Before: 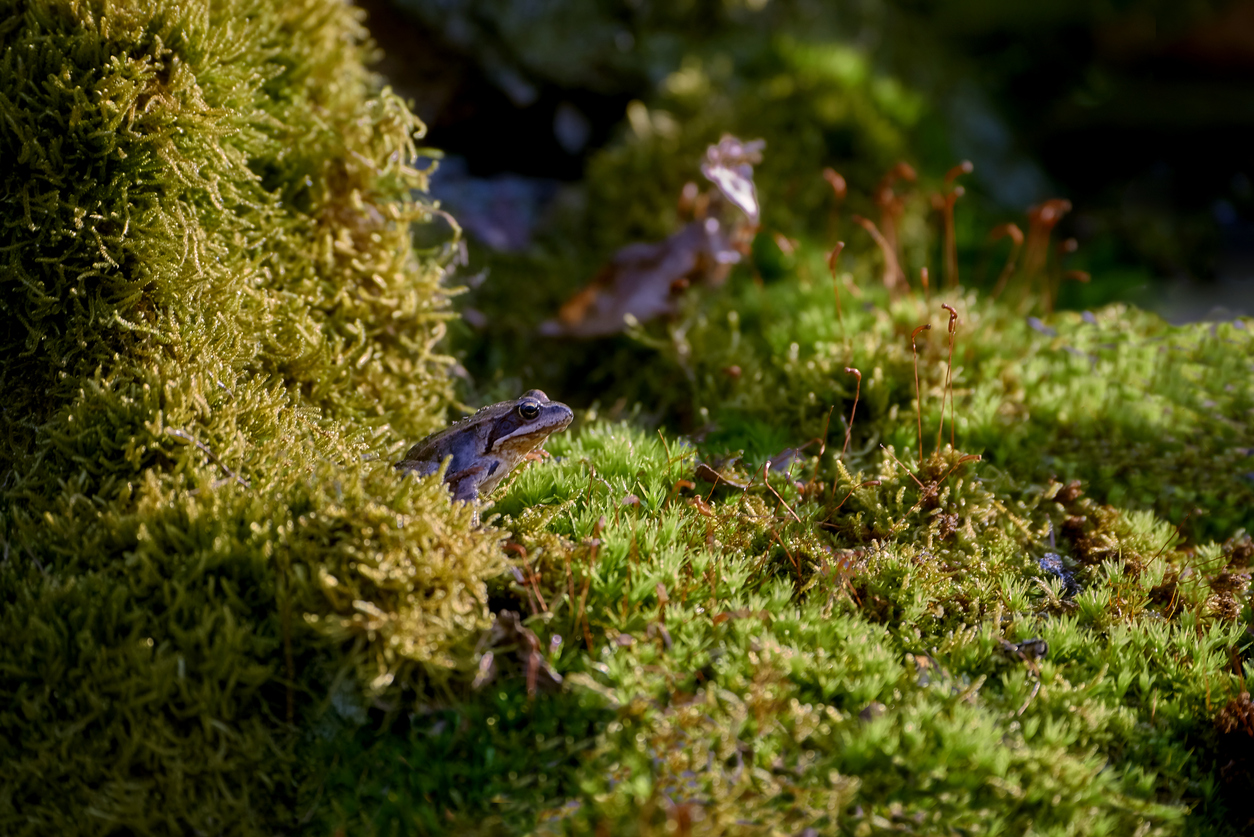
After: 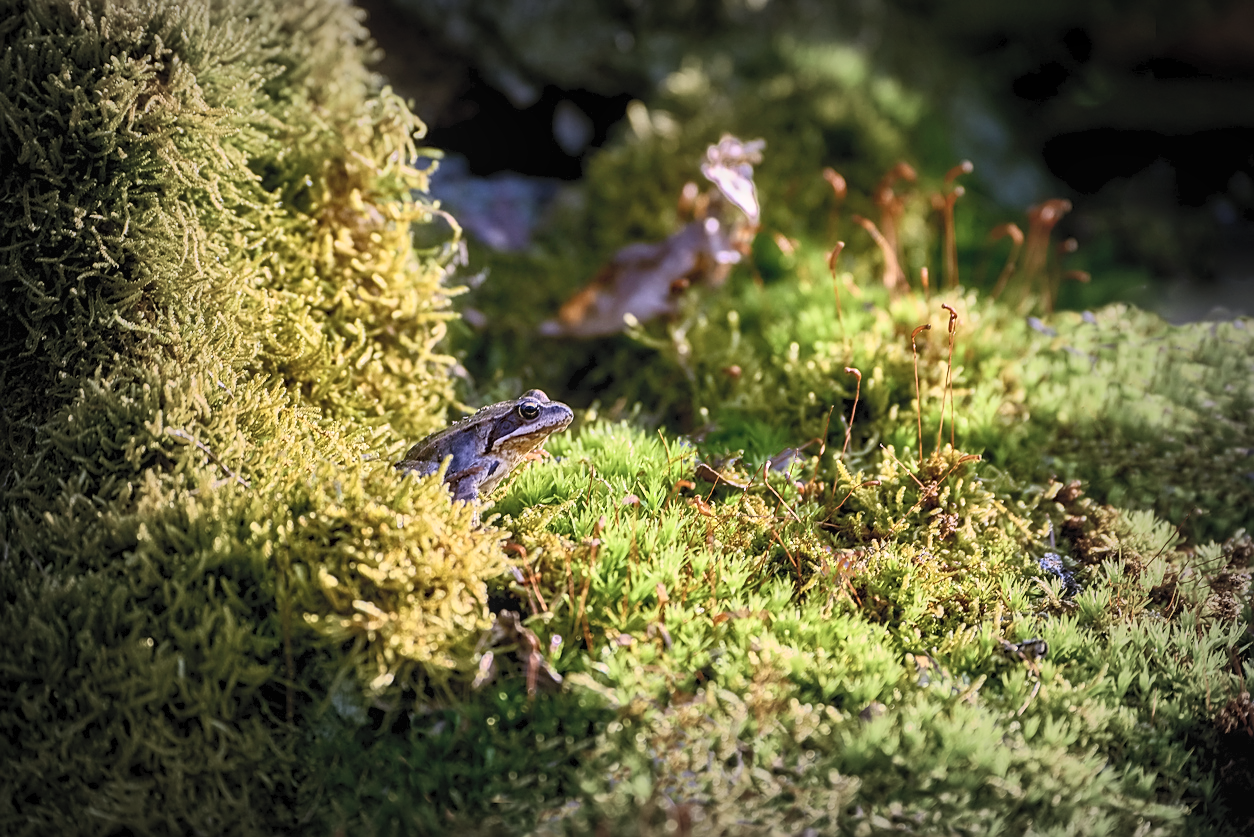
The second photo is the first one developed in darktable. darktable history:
exposure: exposure 0.124 EV, compensate highlight preservation false
vignetting: fall-off start 53.62%, automatic ratio true, width/height ratio 1.313, shape 0.211
sharpen: on, module defaults
local contrast: detail 109%
contrast brightness saturation: contrast 0.382, brightness 0.523
